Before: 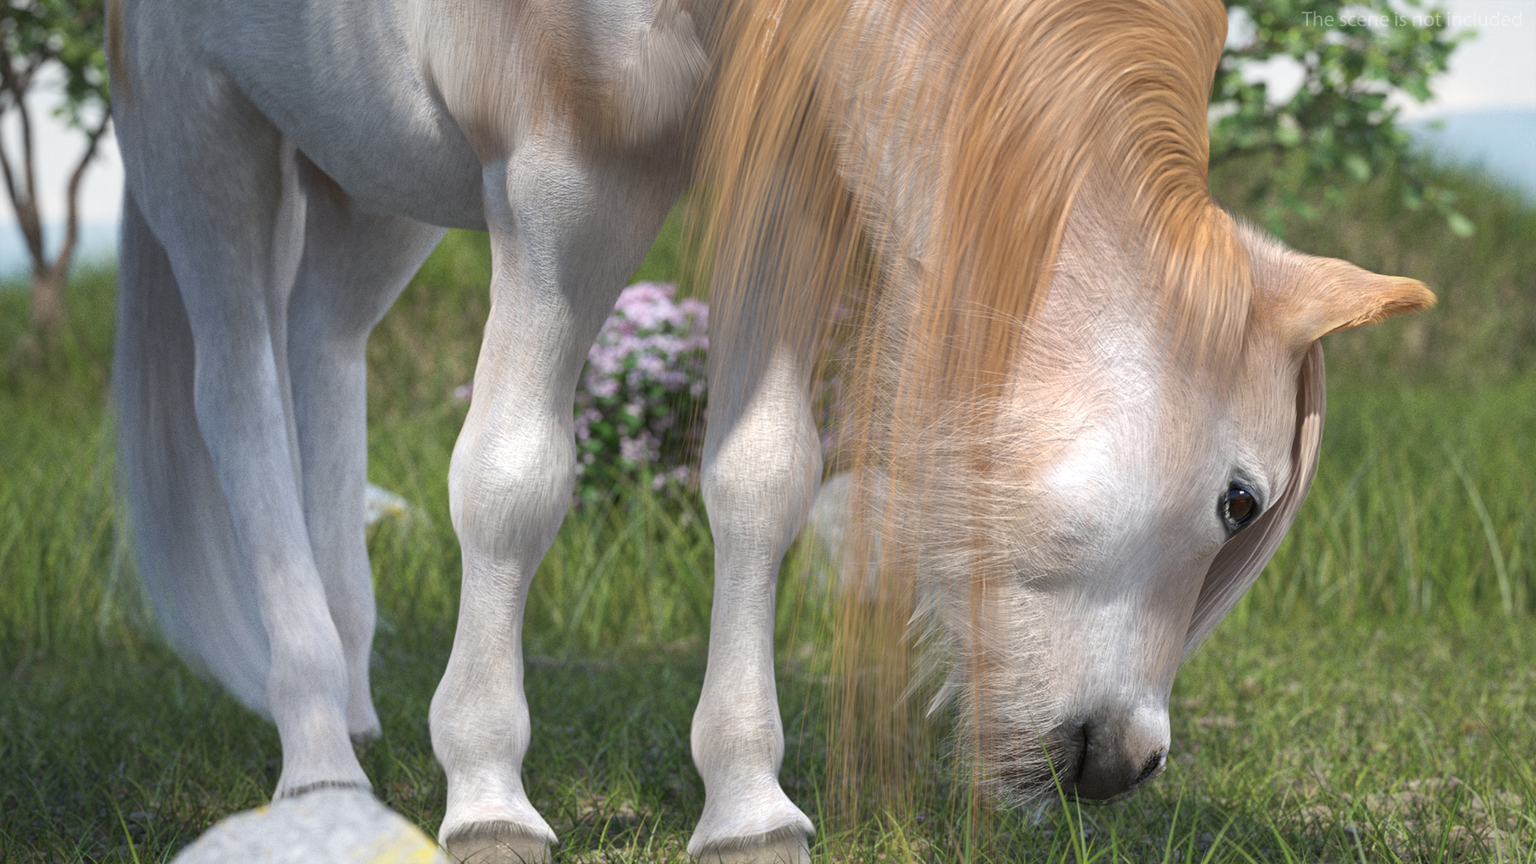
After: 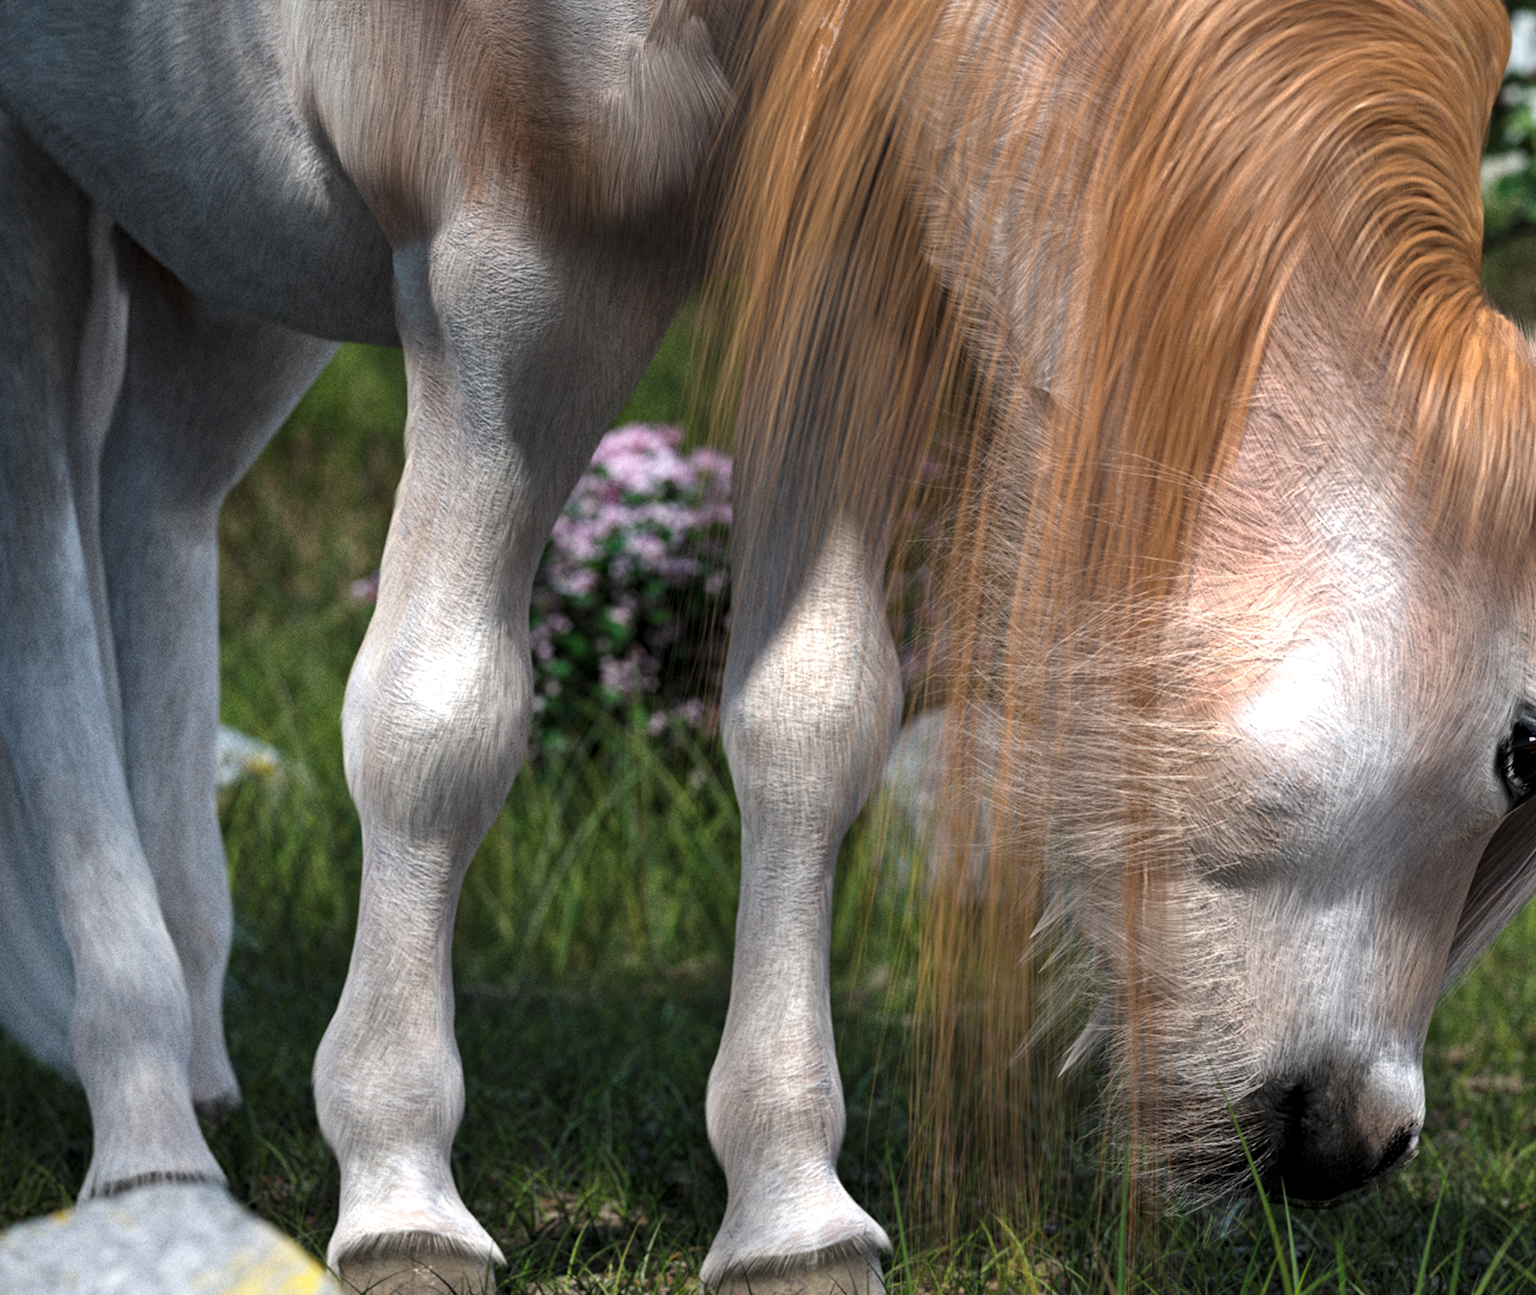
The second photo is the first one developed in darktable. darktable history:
crop and rotate: left 14.385%, right 18.948%
haze removal: compatibility mode true, adaptive false
levels: levels [0.101, 0.578, 0.953]
